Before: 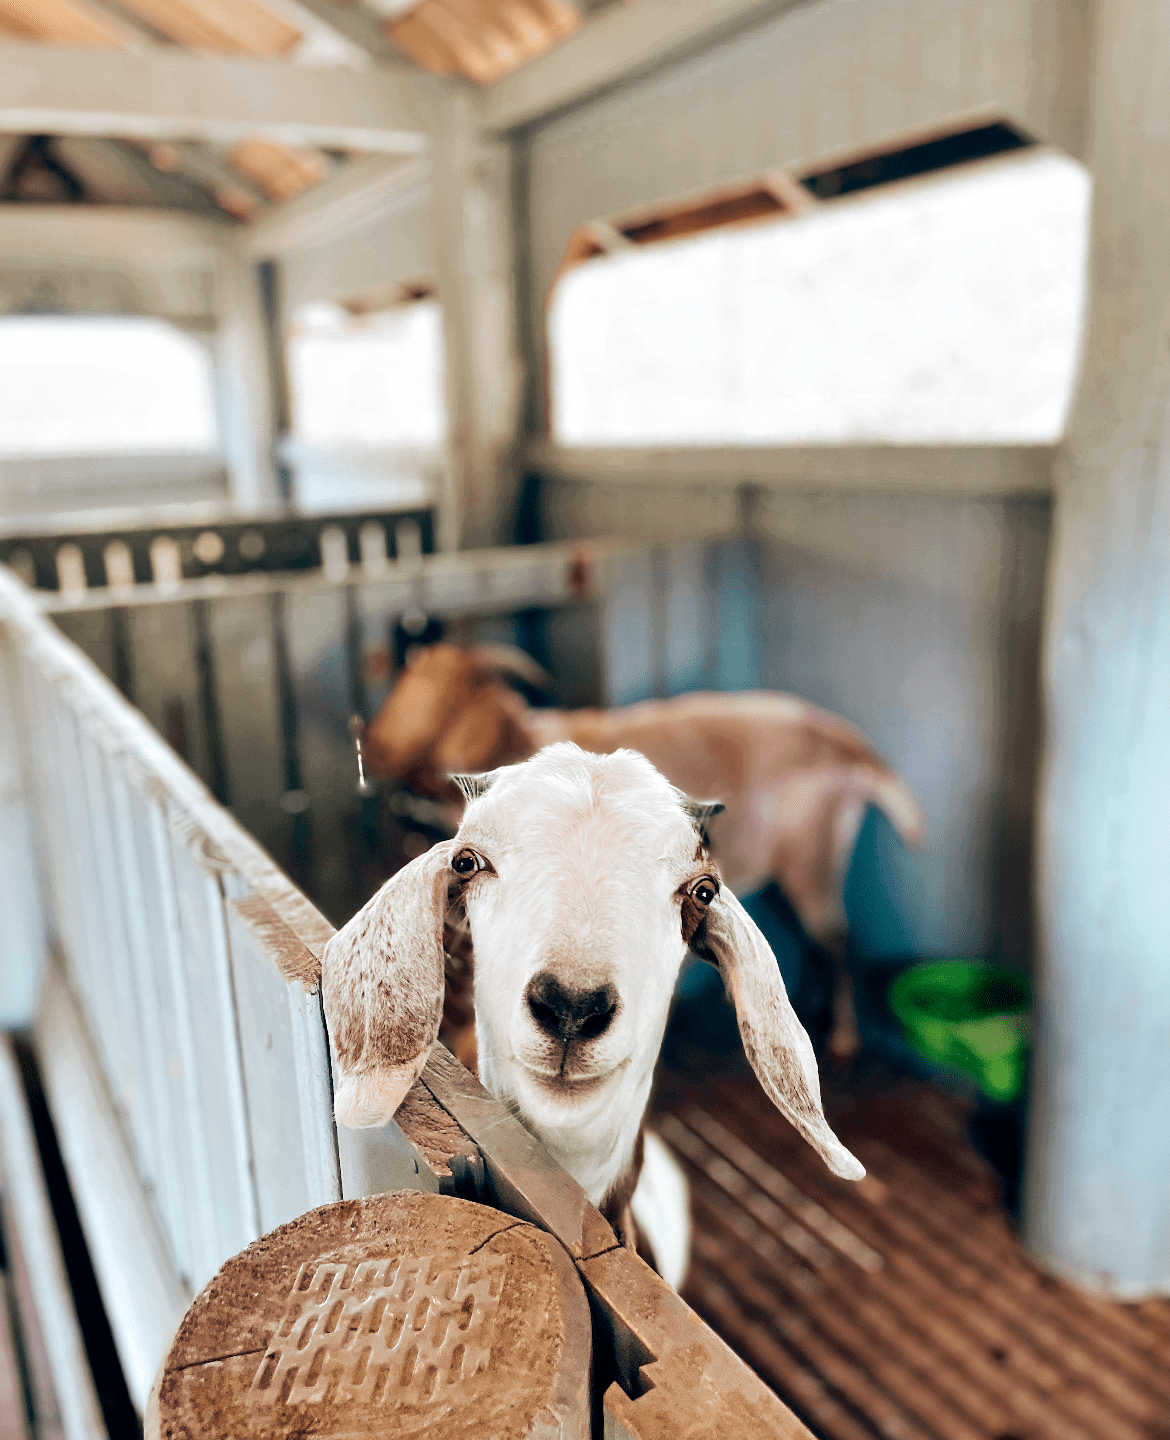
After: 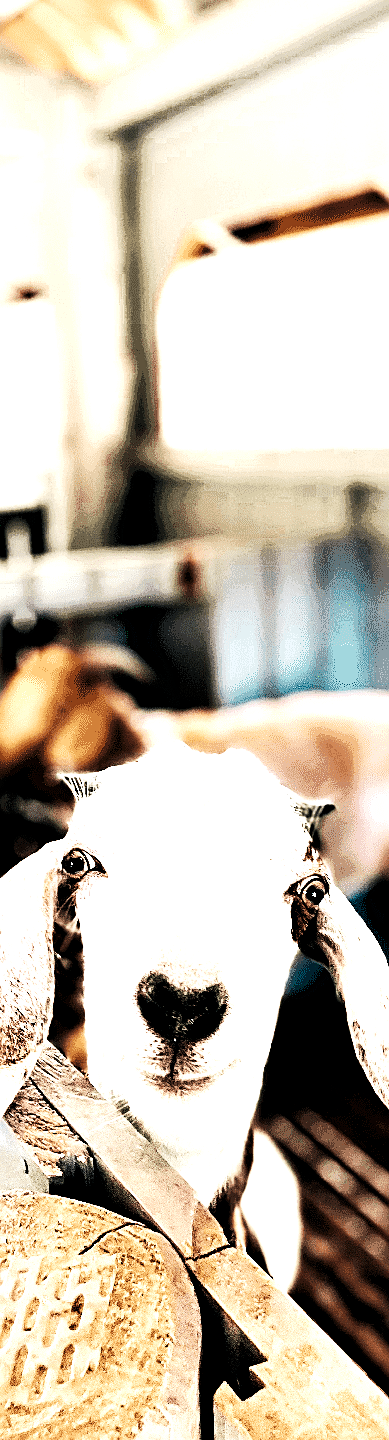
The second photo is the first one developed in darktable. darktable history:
crop: left 33.36%, right 33.36%
tone equalizer: -8 EV -0.417 EV, -7 EV -0.389 EV, -6 EV -0.333 EV, -5 EV -0.222 EV, -3 EV 0.222 EV, -2 EV 0.333 EV, -1 EV 0.389 EV, +0 EV 0.417 EV, edges refinement/feathering 500, mask exposure compensation -1.57 EV, preserve details no
sharpen: on, module defaults
levels: levels [0.101, 0.578, 0.953]
exposure: black level correction 0.007, exposure 0.093 EV, compensate highlight preservation false
base curve: curves: ch0 [(0, 0) (0.007, 0.004) (0.027, 0.03) (0.046, 0.07) (0.207, 0.54) (0.442, 0.872) (0.673, 0.972) (1, 1)], preserve colors none
